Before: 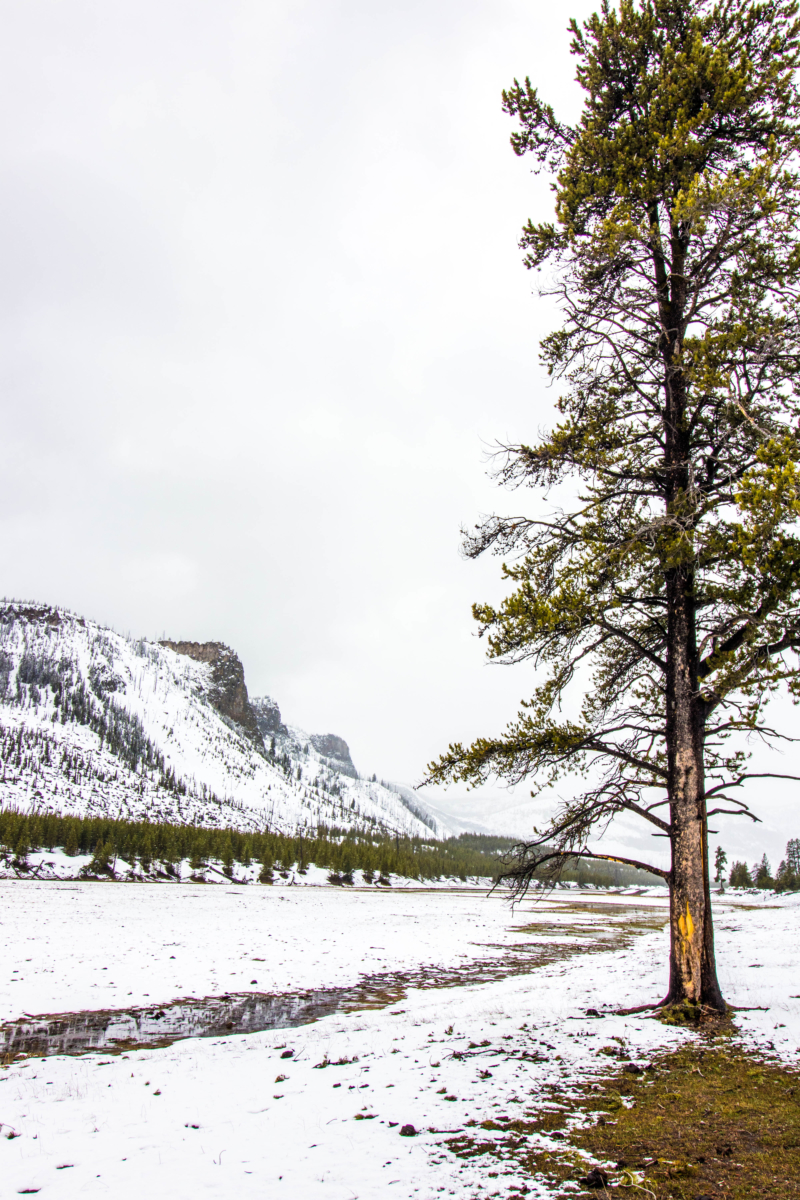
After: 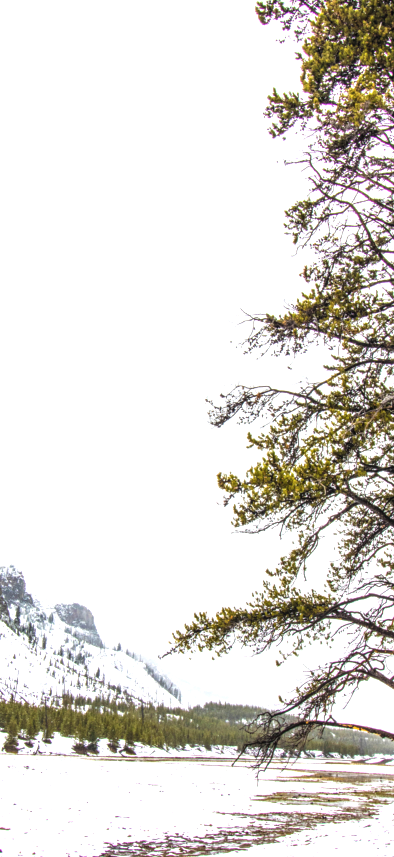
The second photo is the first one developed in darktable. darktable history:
exposure: black level correction -0.002, exposure 0.542 EV, compensate highlight preservation false
crop: left 31.93%, top 10.984%, right 18.785%, bottom 17.59%
local contrast: on, module defaults
